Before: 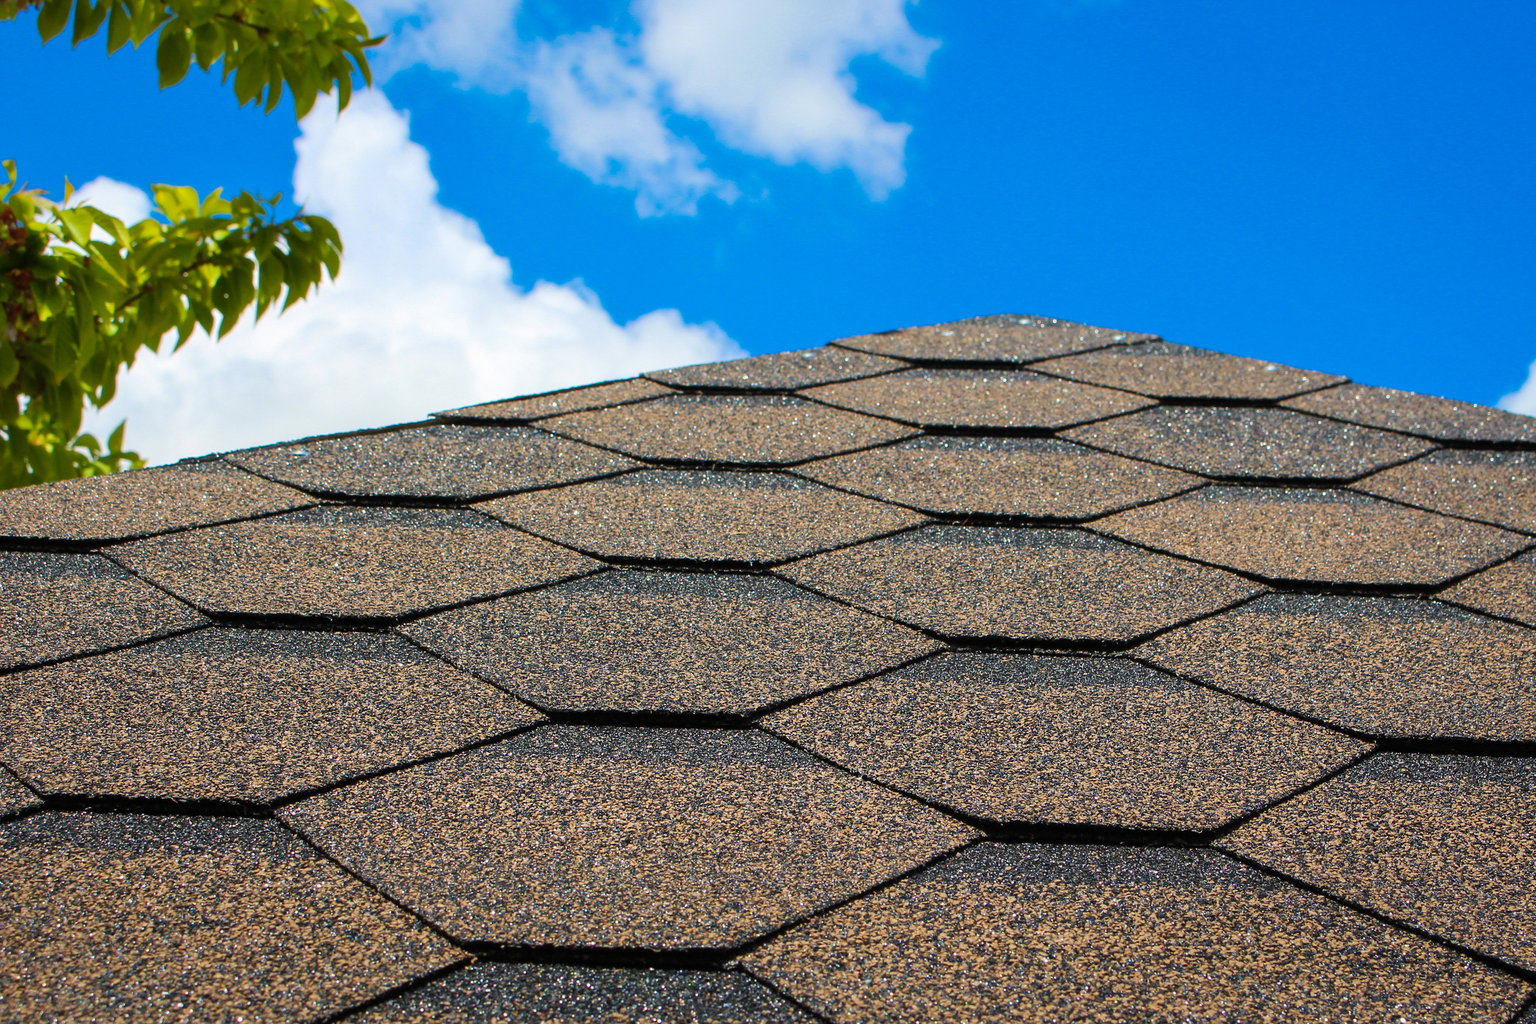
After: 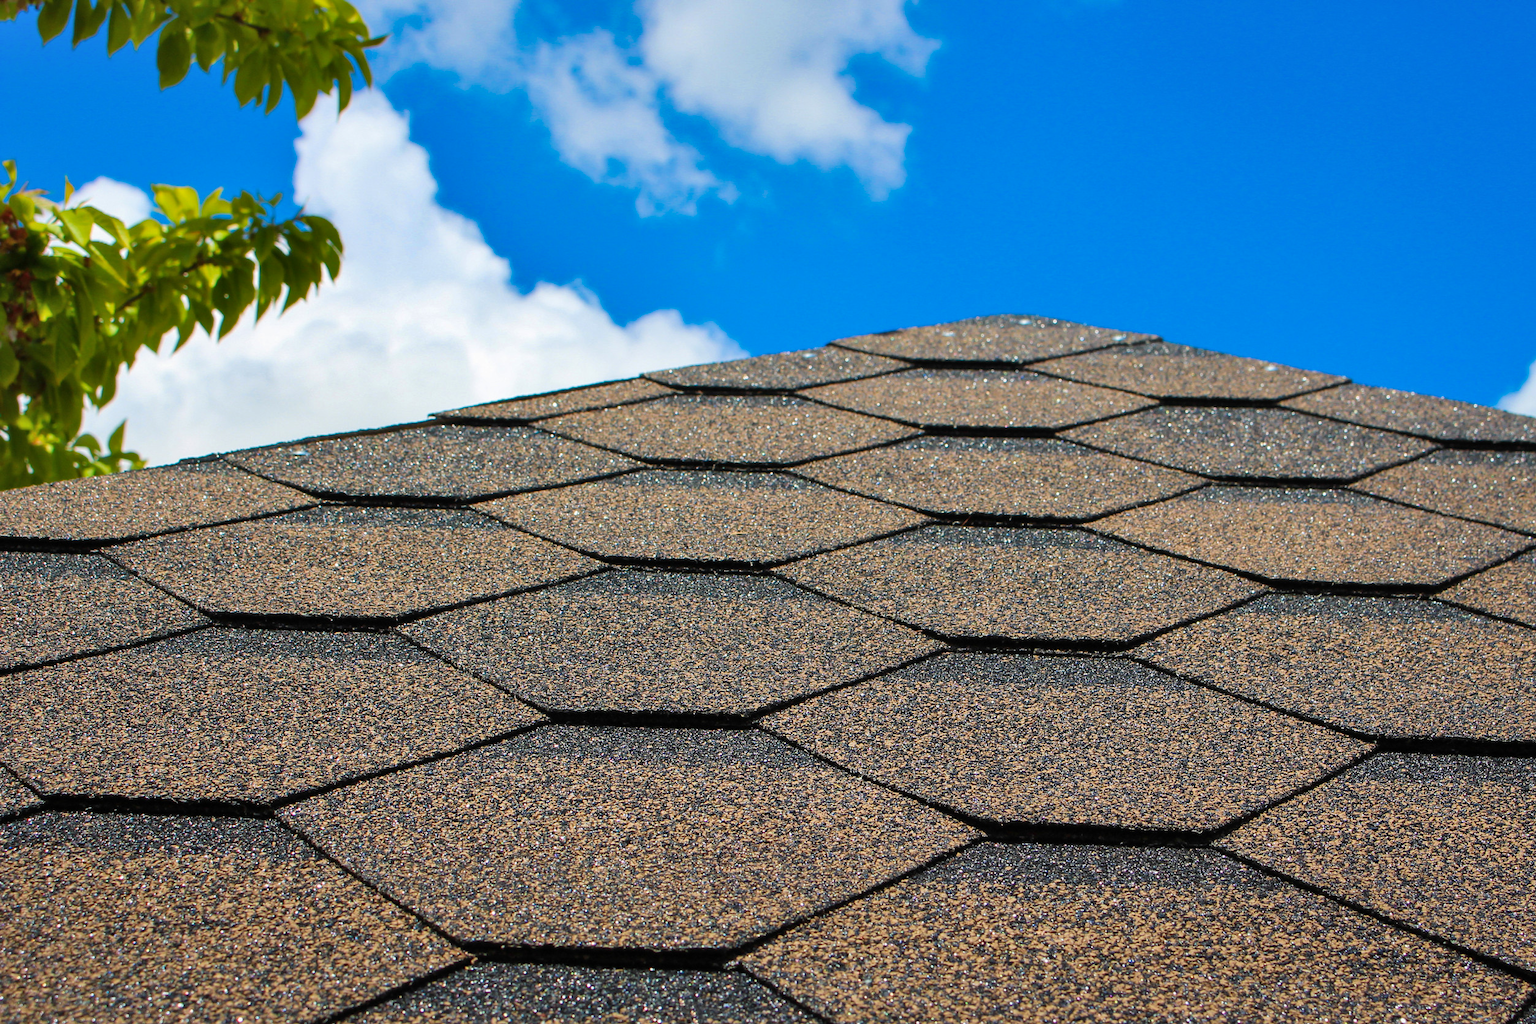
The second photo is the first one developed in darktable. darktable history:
shadows and highlights: highlights color adjustment 89.19%, soften with gaussian
